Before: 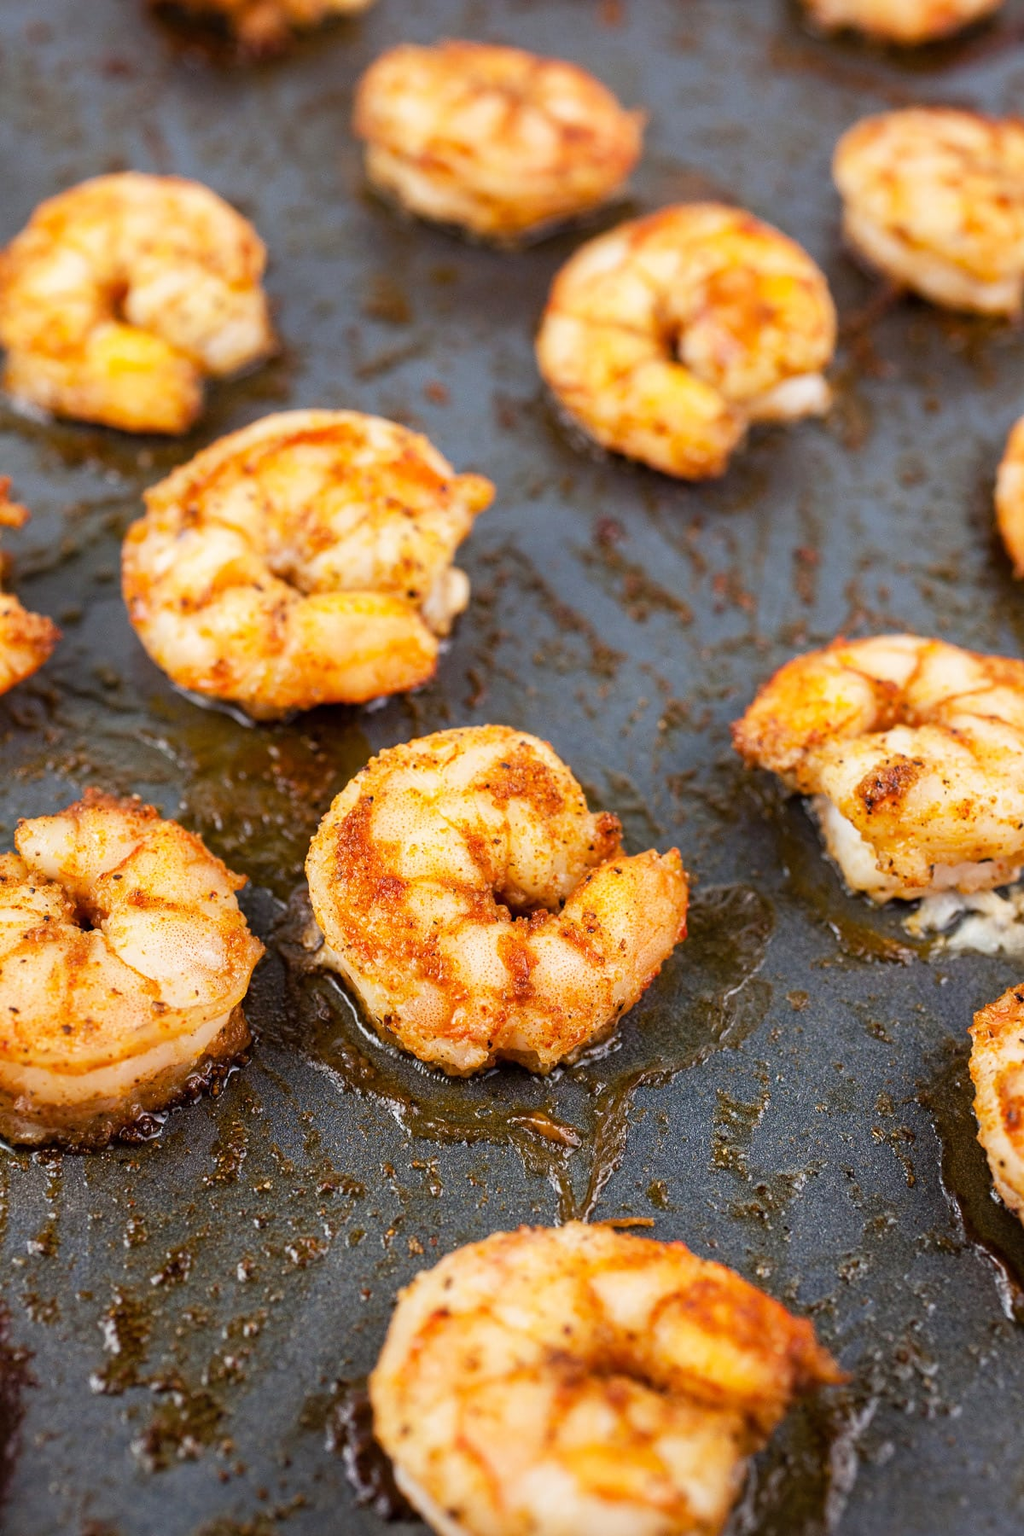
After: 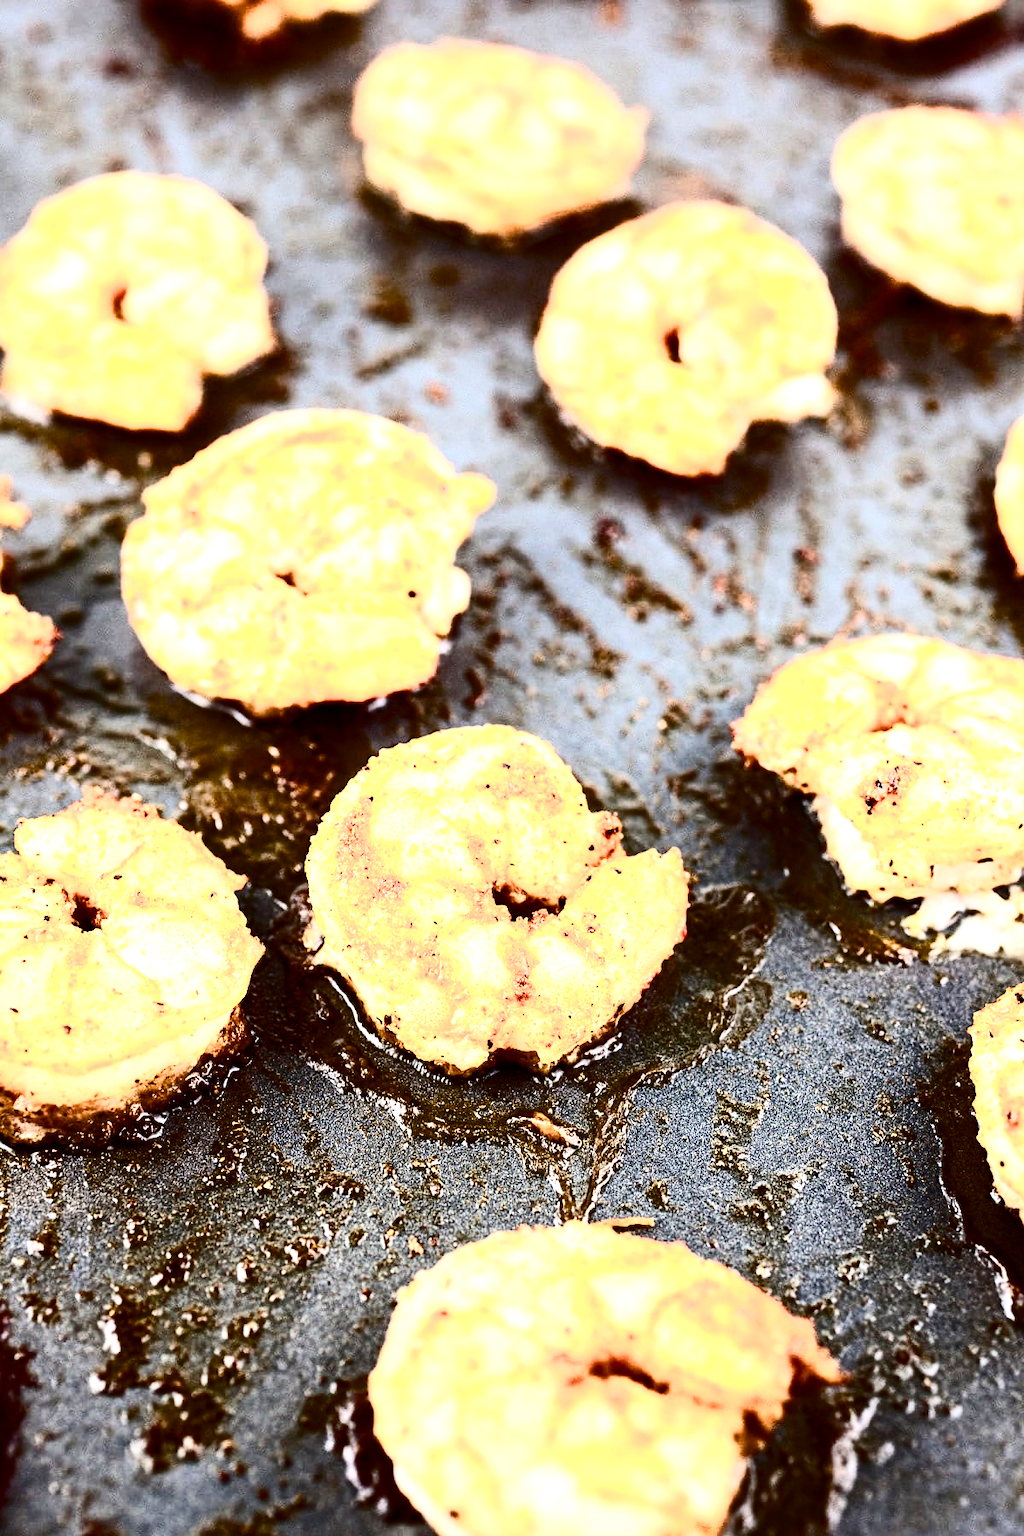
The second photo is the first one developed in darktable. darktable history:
color balance rgb: perceptual saturation grading › global saturation 20%, perceptual saturation grading › highlights -49.597%, perceptual saturation grading › shadows 25.101%, perceptual brilliance grading › global brilliance 14.724%, perceptual brilliance grading › shadows -34.405%, global vibrance 16.811%, saturation formula JzAzBz (2021)
exposure: black level correction 0, exposure 0.949 EV, compensate exposure bias true, compensate highlight preservation false
contrast brightness saturation: contrast 0.503, saturation -0.098
